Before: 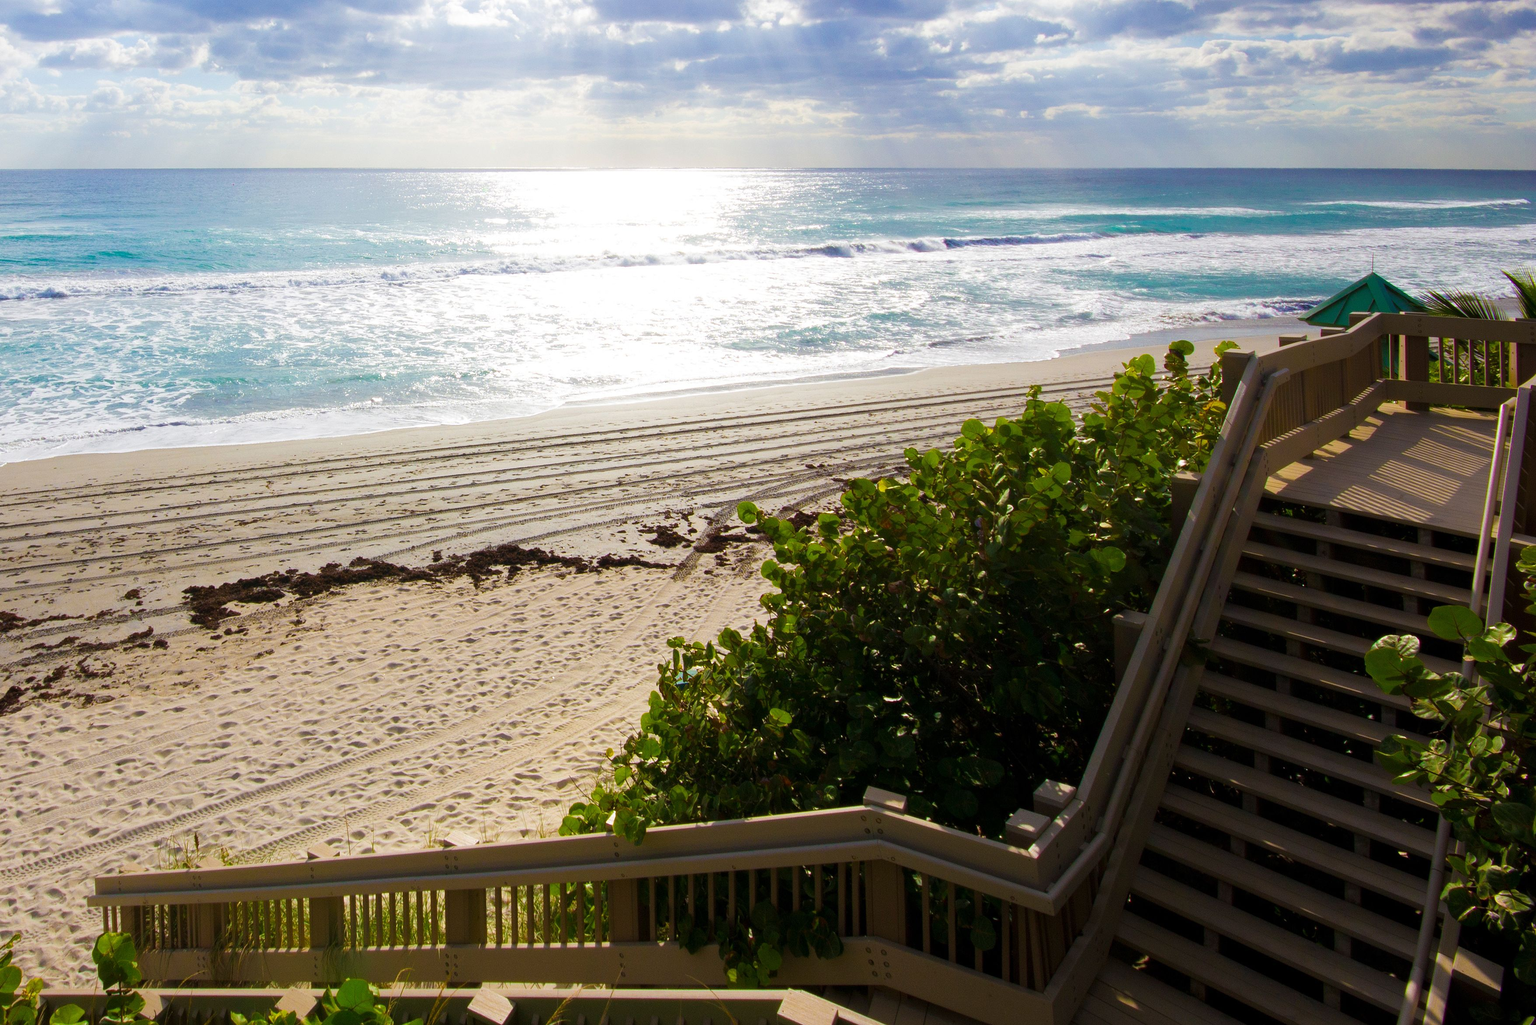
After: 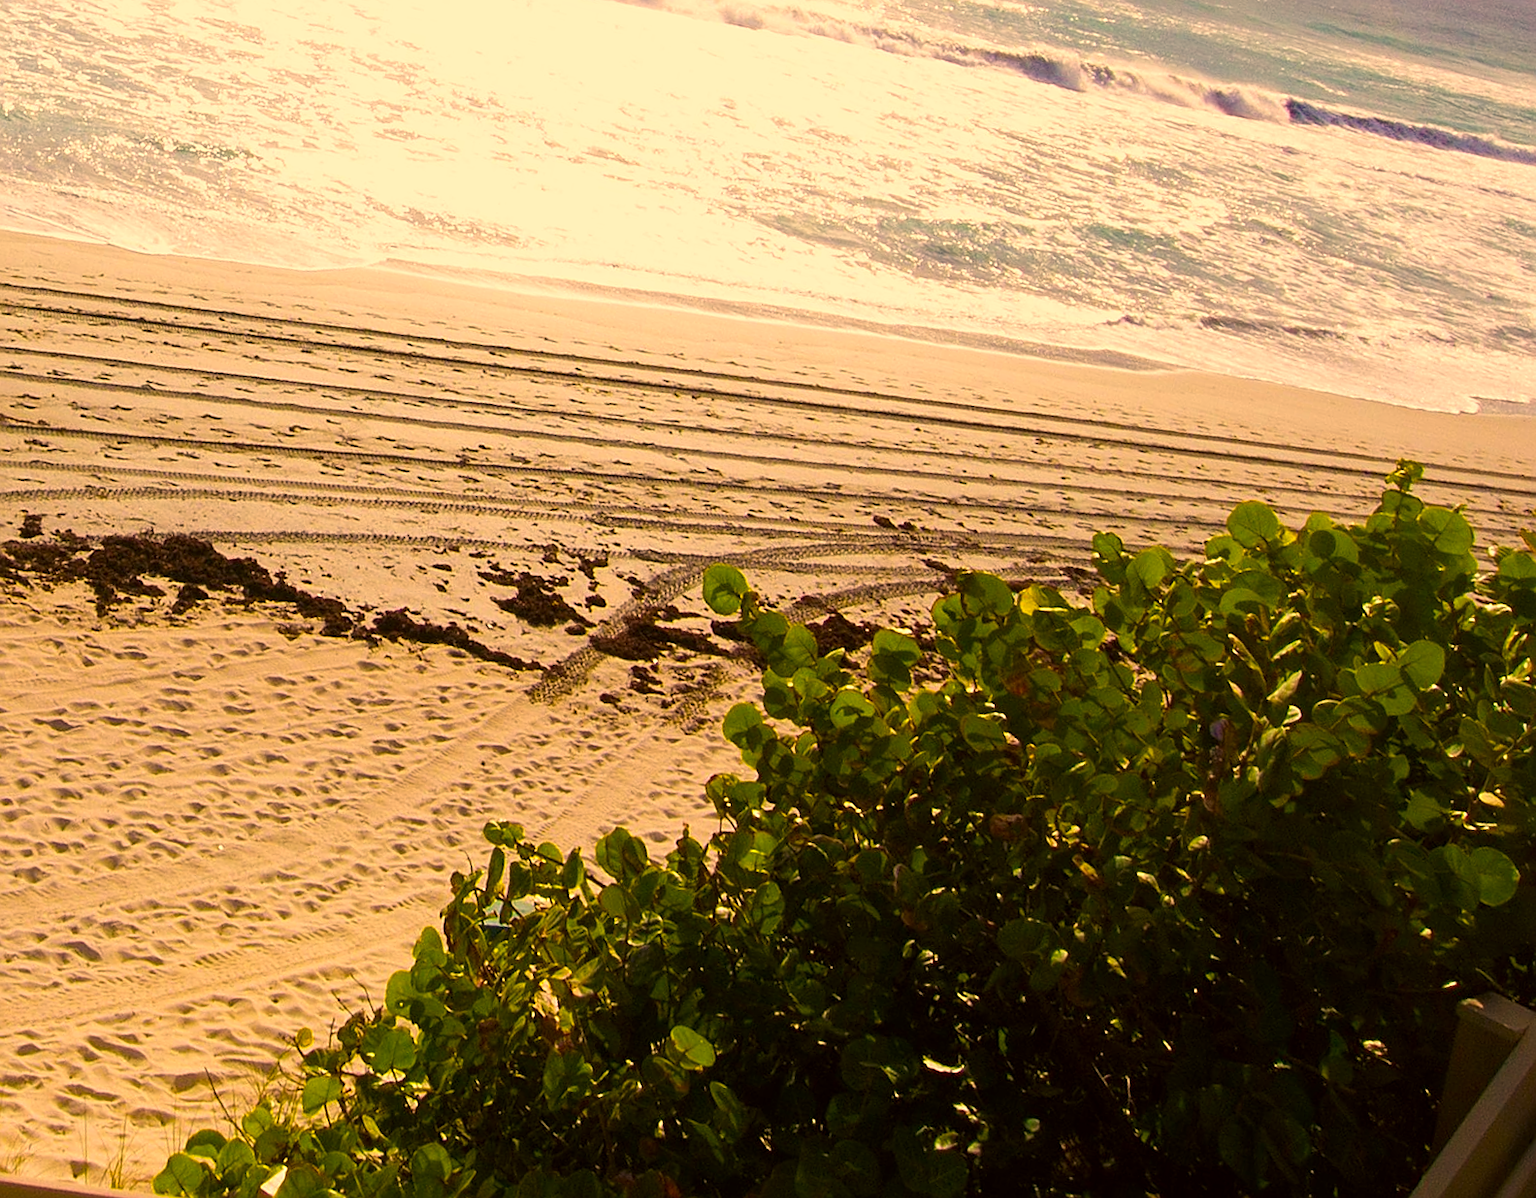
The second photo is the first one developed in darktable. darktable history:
crop: left 30%, top 30%, right 30%, bottom 30%
sharpen: on, module defaults
color correction: highlights a* 17.94, highlights b* 35.39, shadows a* 1.48, shadows b* 6.42, saturation 1.01
rotate and perspective: rotation 13.27°, automatic cropping off
